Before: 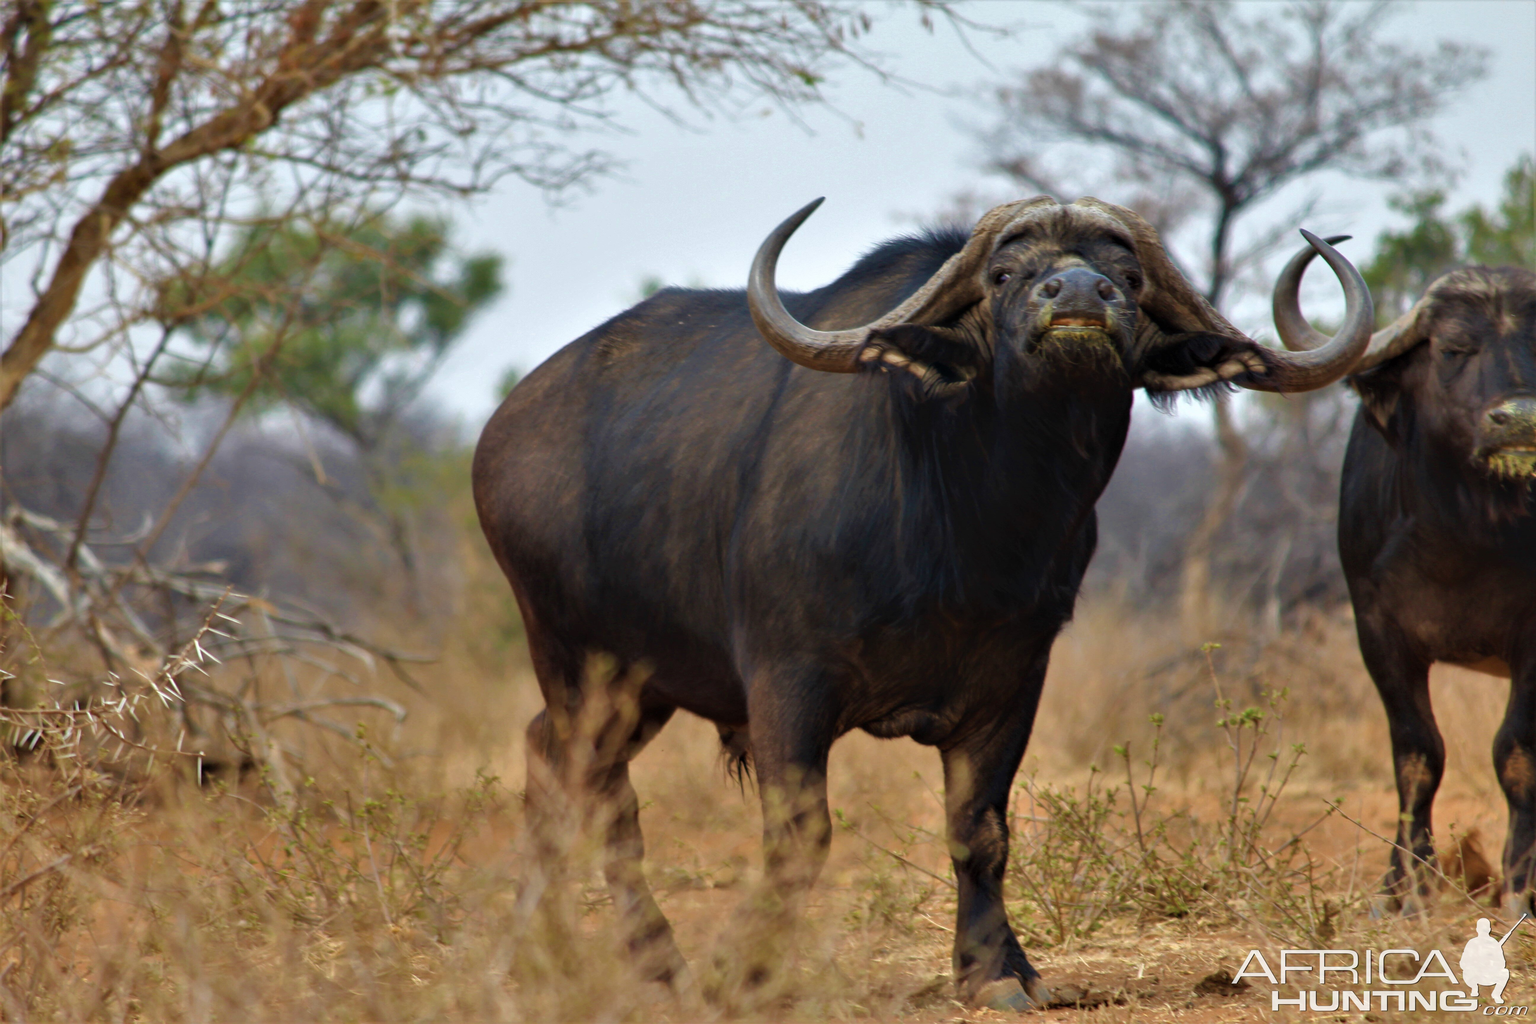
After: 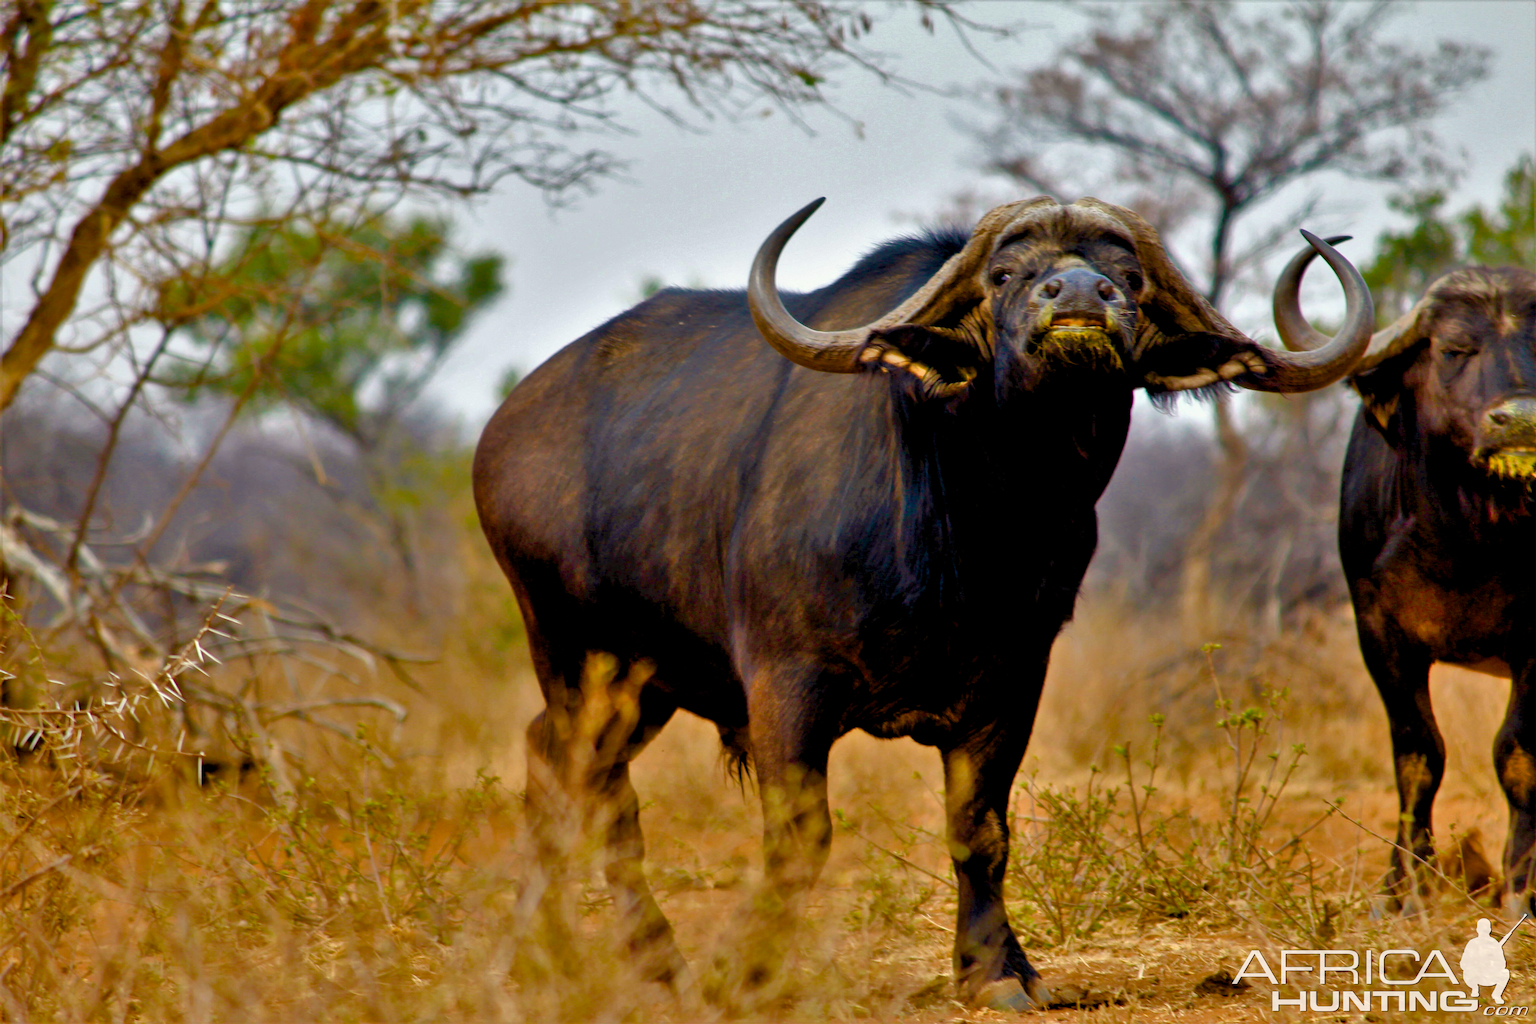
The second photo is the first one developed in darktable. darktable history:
color balance rgb: power › chroma 0.681%, power › hue 60°, highlights gain › chroma 1.012%, highlights gain › hue 60.2°, global offset › luminance -0.903%, linear chroma grading › global chroma 0.685%, perceptual saturation grading › global saturation 20%, perceptual saturation grading › highlights -14.23%, perceptual saturation grading › shadows 50.135%, global vibrance 9.465%
shadows and highlights: low approximation 0.01, soften with gaussian
